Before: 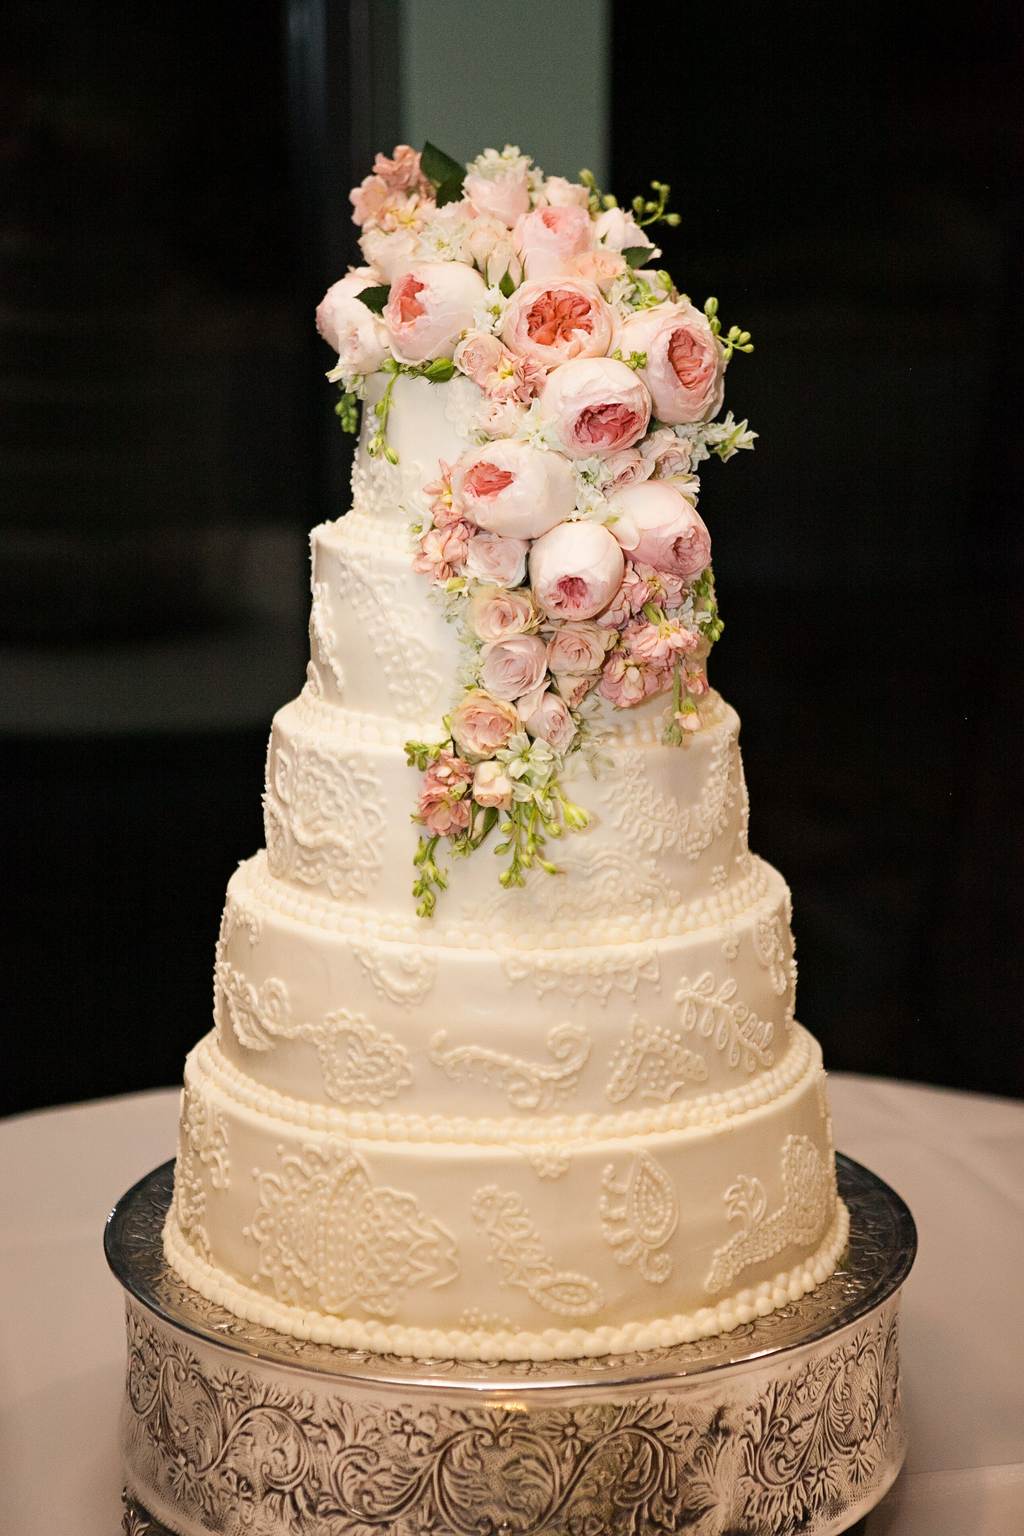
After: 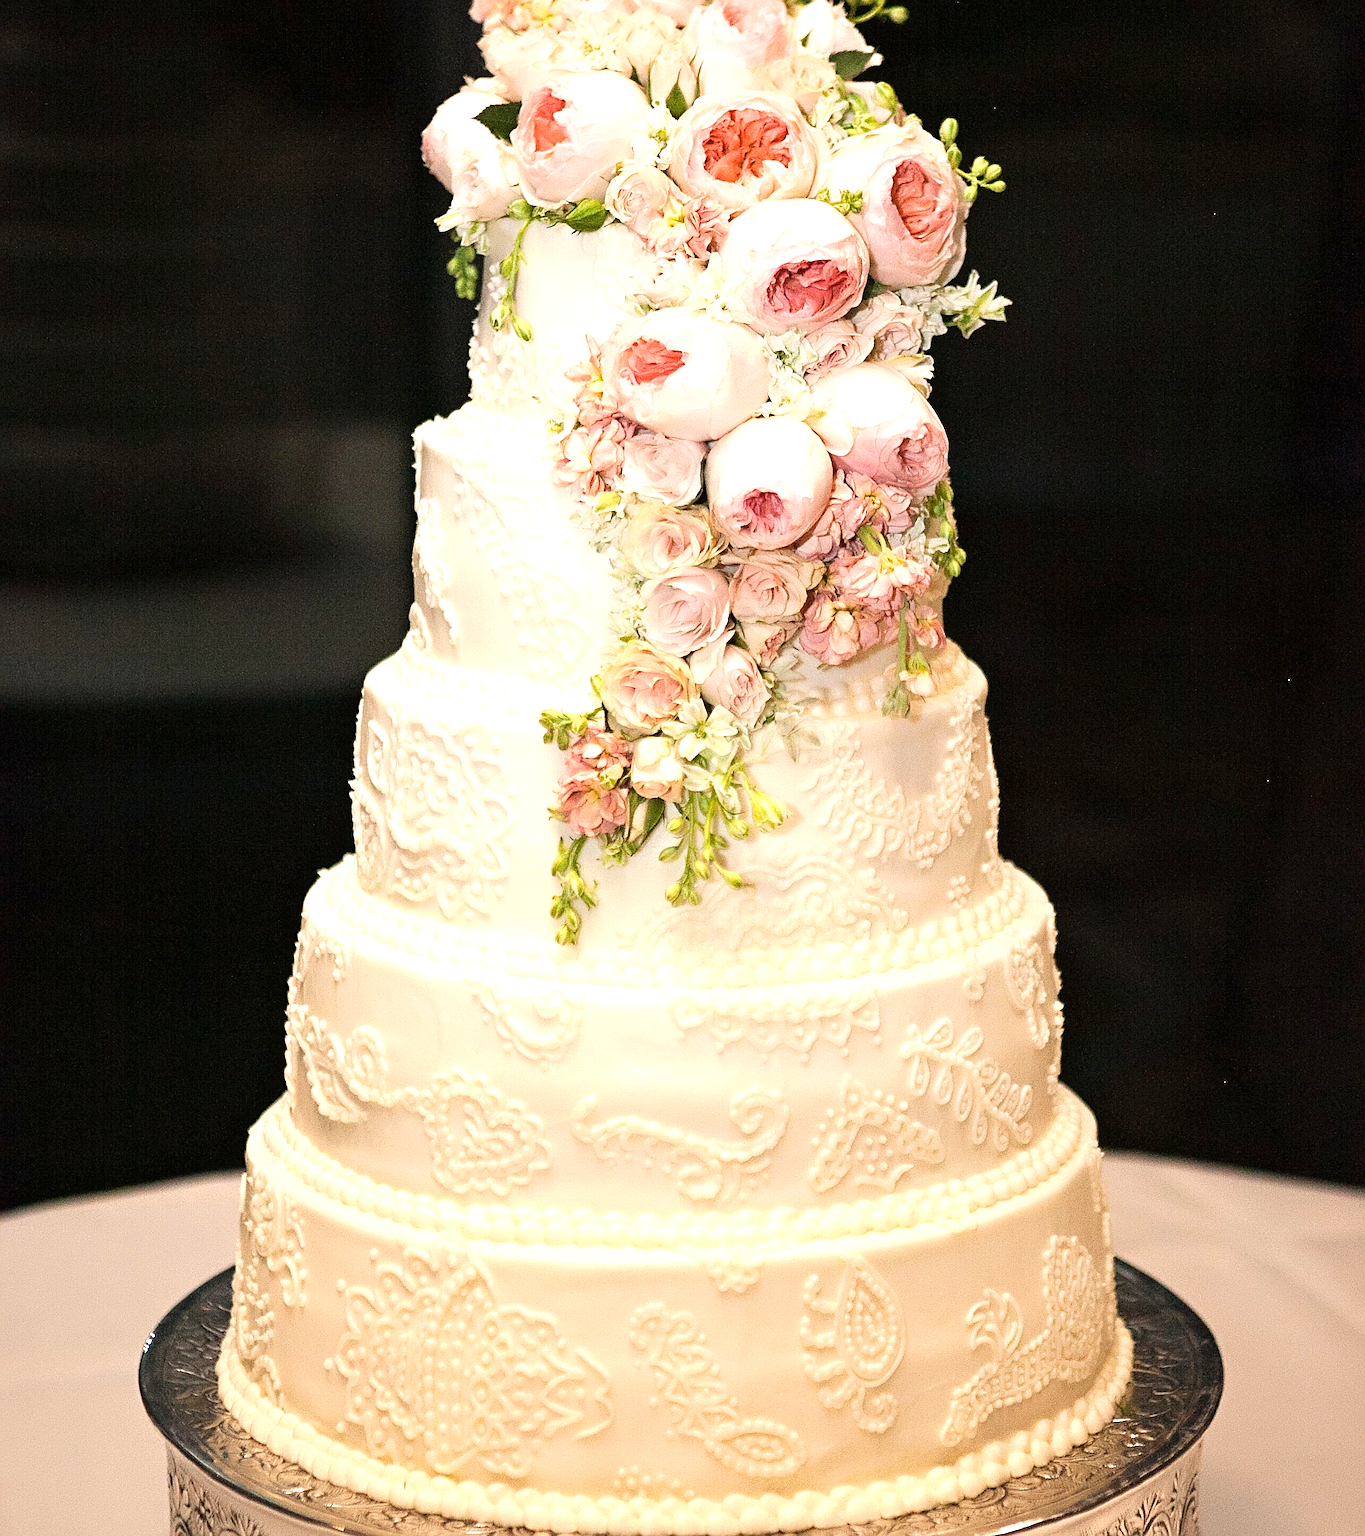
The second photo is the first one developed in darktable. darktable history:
crop: top 13.612%, bottom 11.395%
exposure: black level correction 0, exposure 0.7 EV, compensate highlight preservation false
sharpen: on, module defaults
